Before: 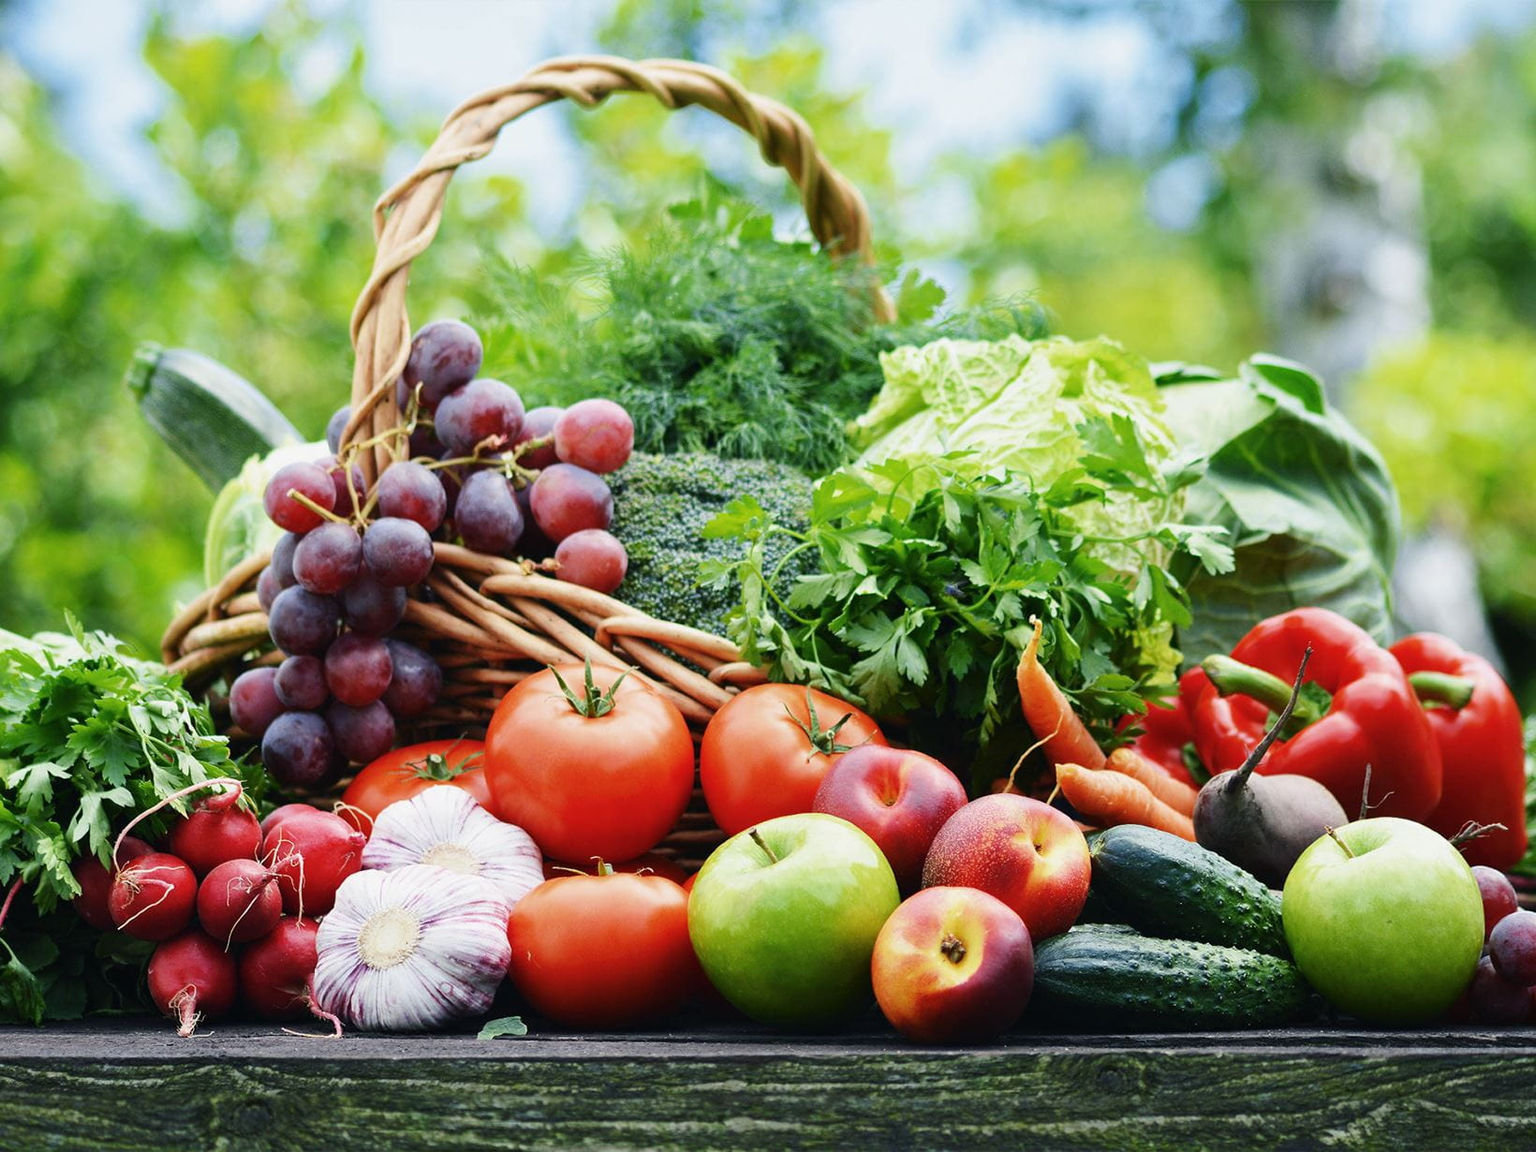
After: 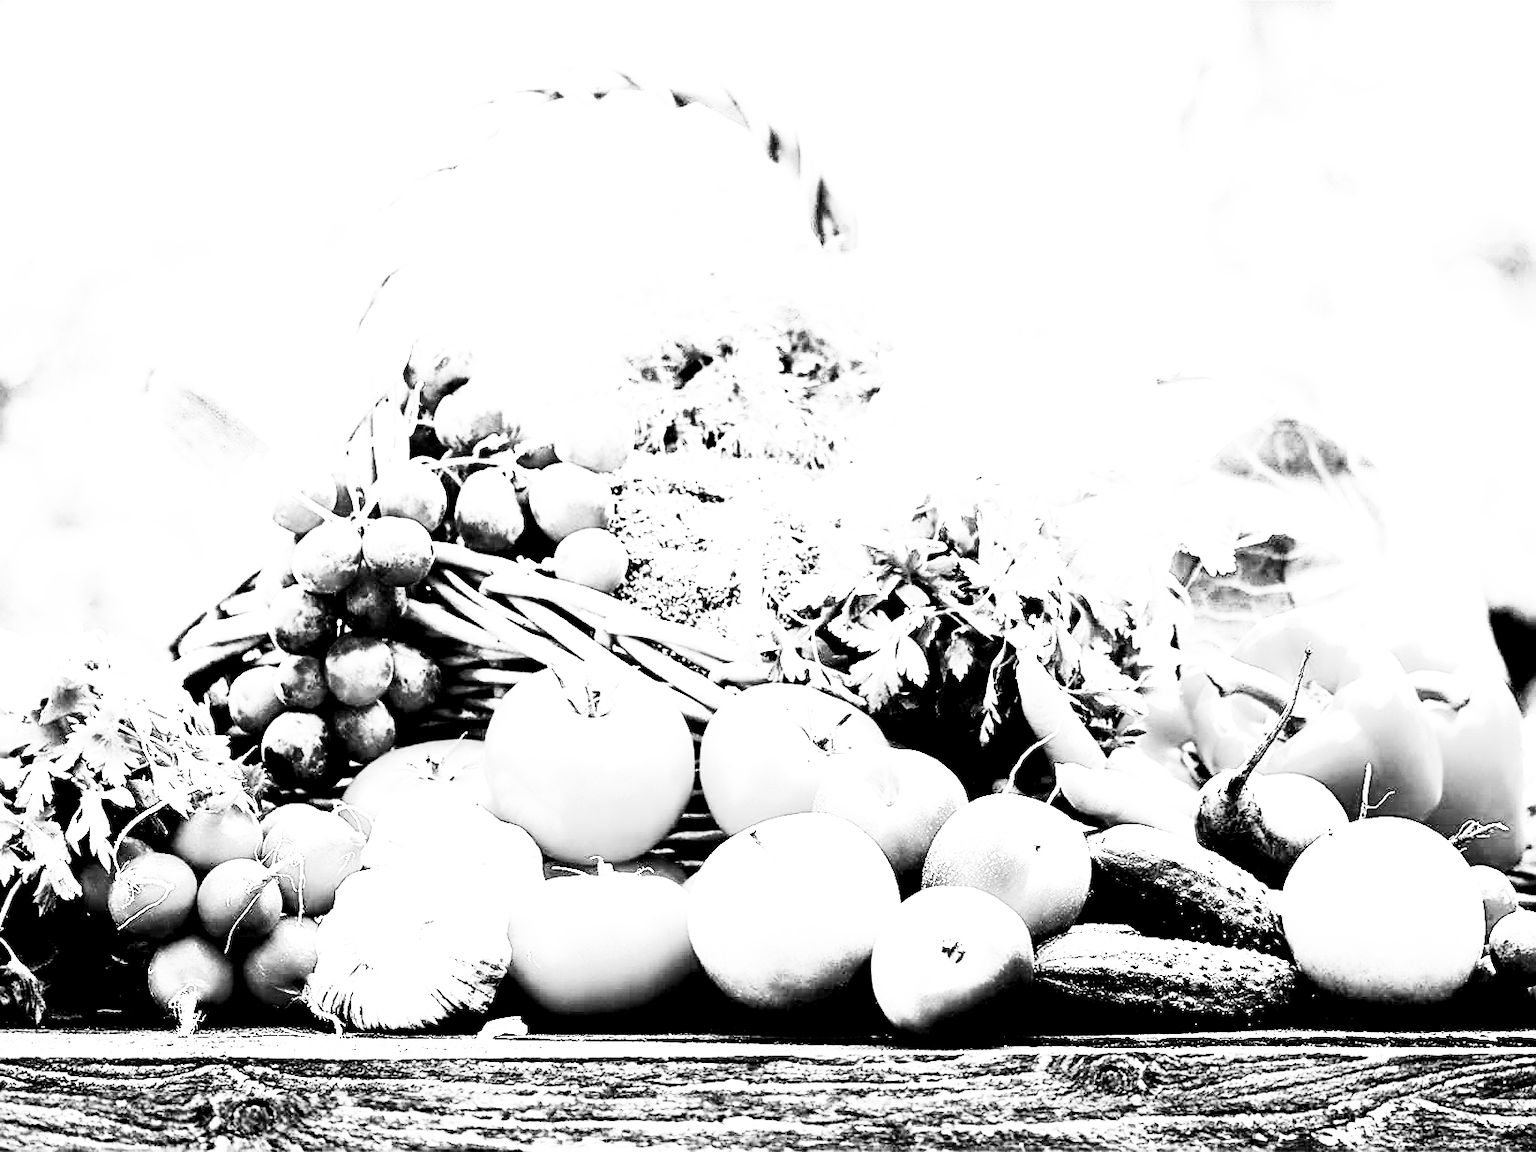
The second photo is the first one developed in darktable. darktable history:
sharpen: on, module defaults
base curve: curves: ch0 [(0, 0) (0.012, 0.01) (0.073, 0.168) (0.31, 0.711) (0.645, 0.957) (1, 1)], preserve colors none
contrast brightness saturation: contrast 0.53, brightness 0.47, saturation -1
exposure: black level correction 0.016, exposure 1.774 EV, compensate highlight preservation false
